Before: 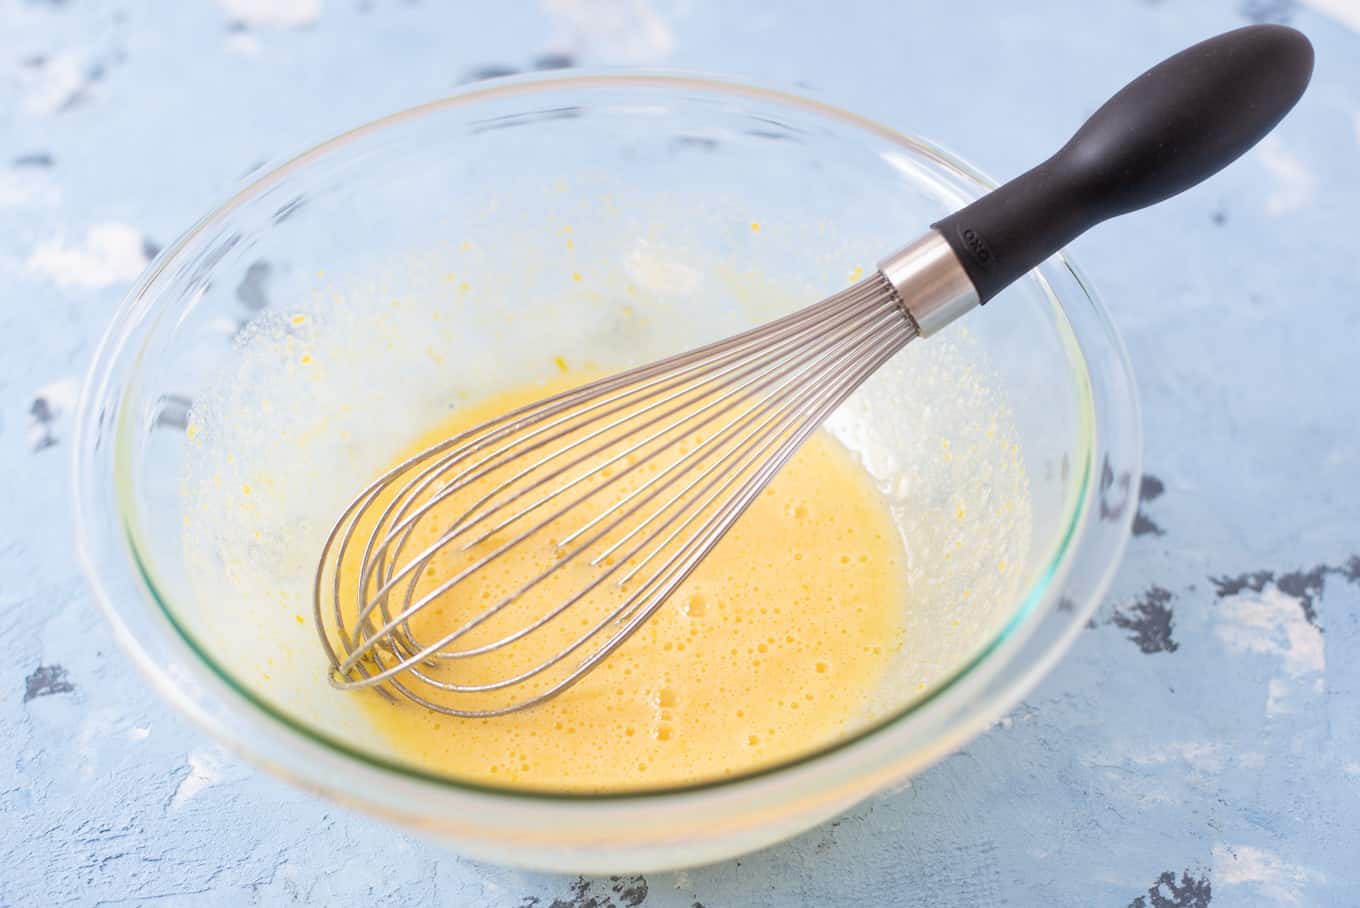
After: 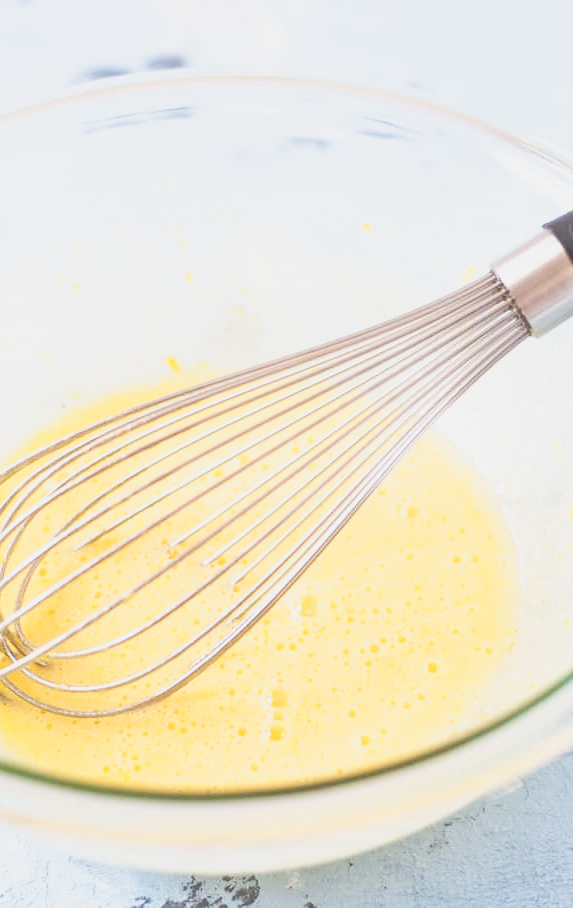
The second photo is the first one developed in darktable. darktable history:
contrast brightness saturation: contrast 0.12, brightness -0.12, saturation 0.2
exposure: black level correction -0.015, exposure -0.5 EV, compensate highlight preservation false
crop: left 28.583%, right 29.231%
tone curve: curves: ch0 [(0, 0) (0.003, 0.195) (0.011, 0.161) (0.025, 0.21) (0.044, 0.24) (0.069, 0.254) (0.1, 0.283) (0.136, 0.347) (0.177, 0.412) (0.224, 0.455) (0.277, 0.531) (0.335, 0.606) (0.399, 0.679) (0.468, 0.748) (0.543, 0.814) (0.623, 0.876) (0.709, 0.927) (0.801, 0.949) (0.898, 0.962) (1, 1)], preserve colors none
